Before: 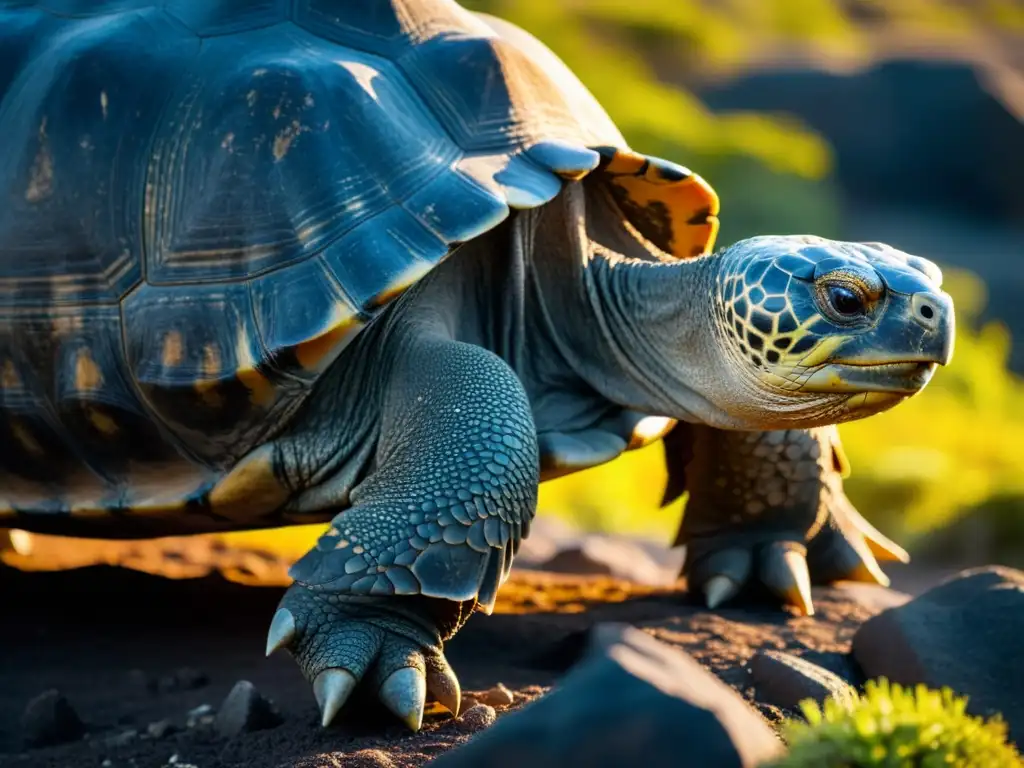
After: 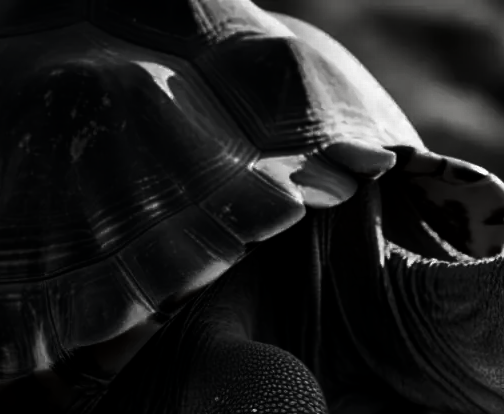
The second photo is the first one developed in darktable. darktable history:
crop: left 19.89%, right 30.564%, bottom 46.075%
contrast brightness saturation: contrast 0.017, brightness -0.99, saturation -0.983
